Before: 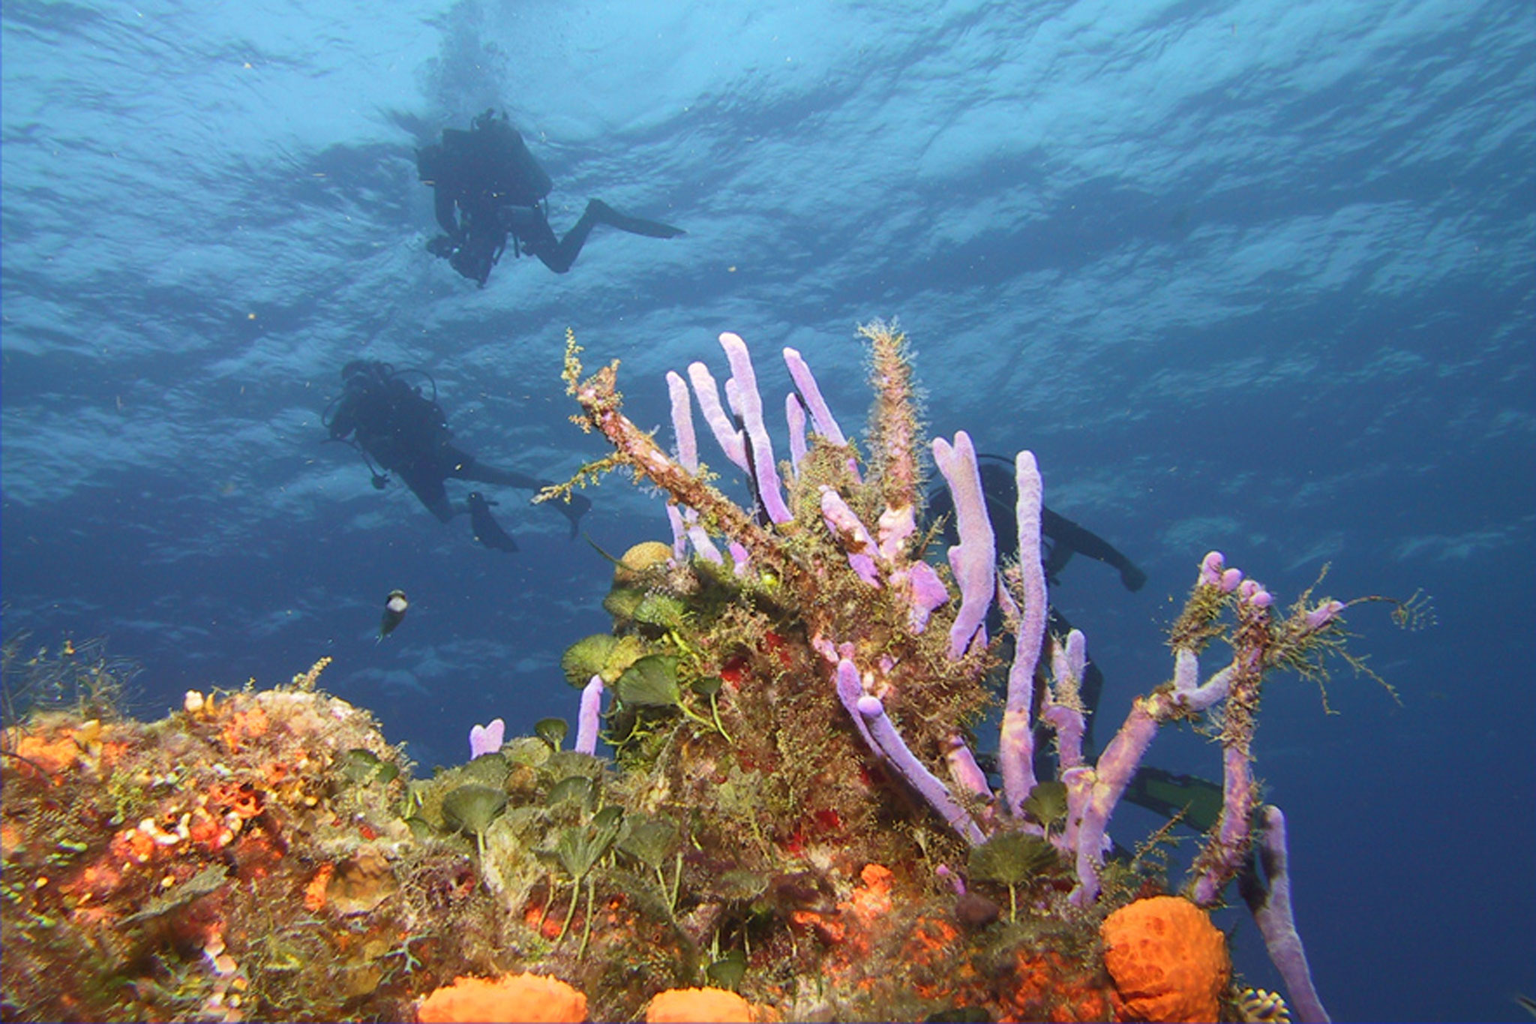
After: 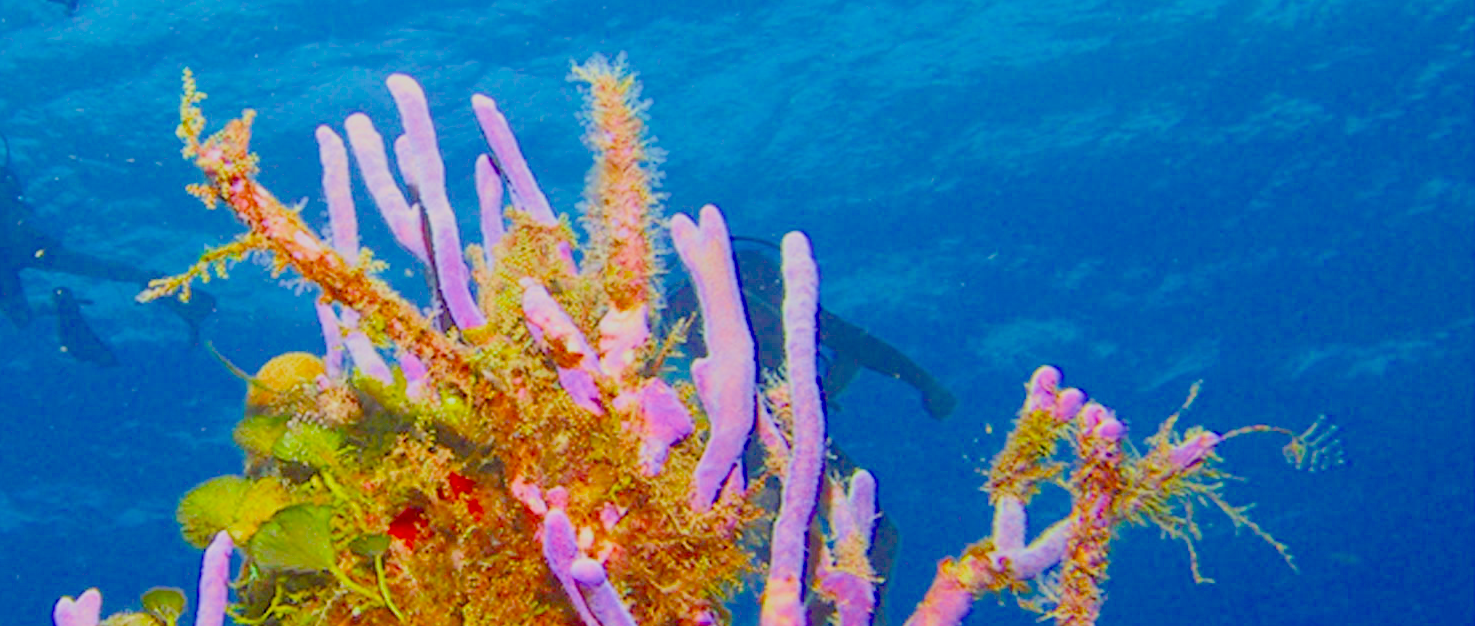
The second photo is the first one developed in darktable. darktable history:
color balance rgb: linear chroma grading › global chroma 15%, perceptual saturation grading › global saturation 30%
crop and rotate: left 27.938%, top 27.046%, bottom 27.046%
exposure: exposure 1.2 EV, compensate highlight preservation false
filmic rgb: white relative exposure 8 EV, threshold 3 EV, hardness 2.44, latitude 10.07%, contrast 0.72, highlights saturation mix 10%, shadows ↔ highlights balance 1.38%, color science v4 (2020), enable highlight reconstruction true
